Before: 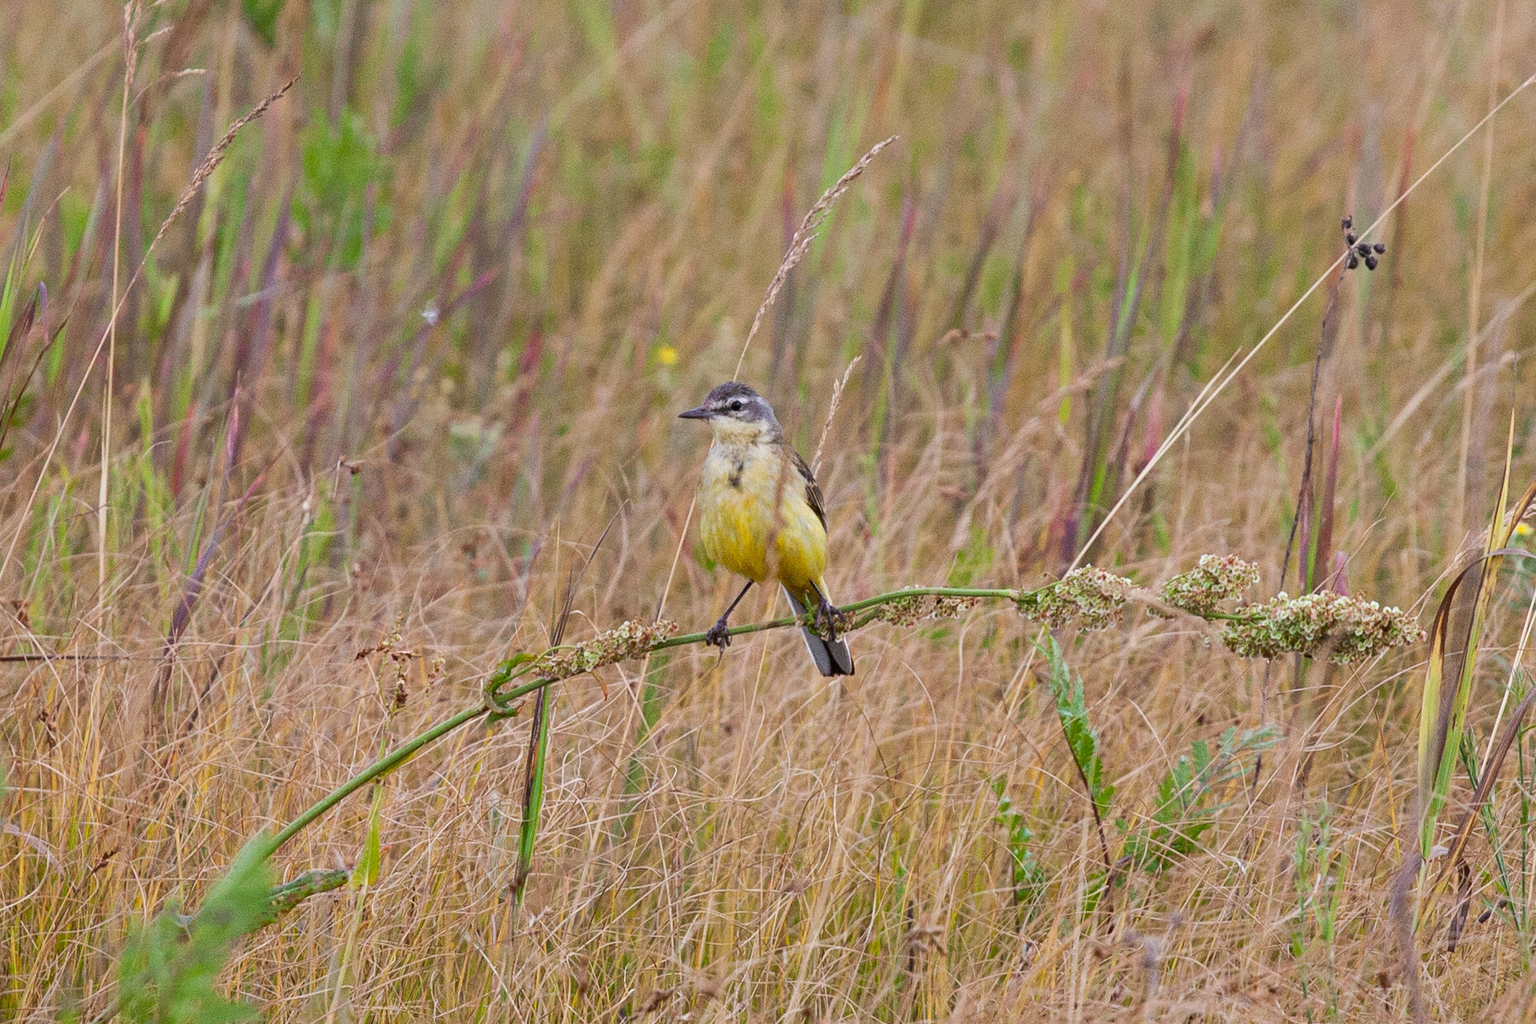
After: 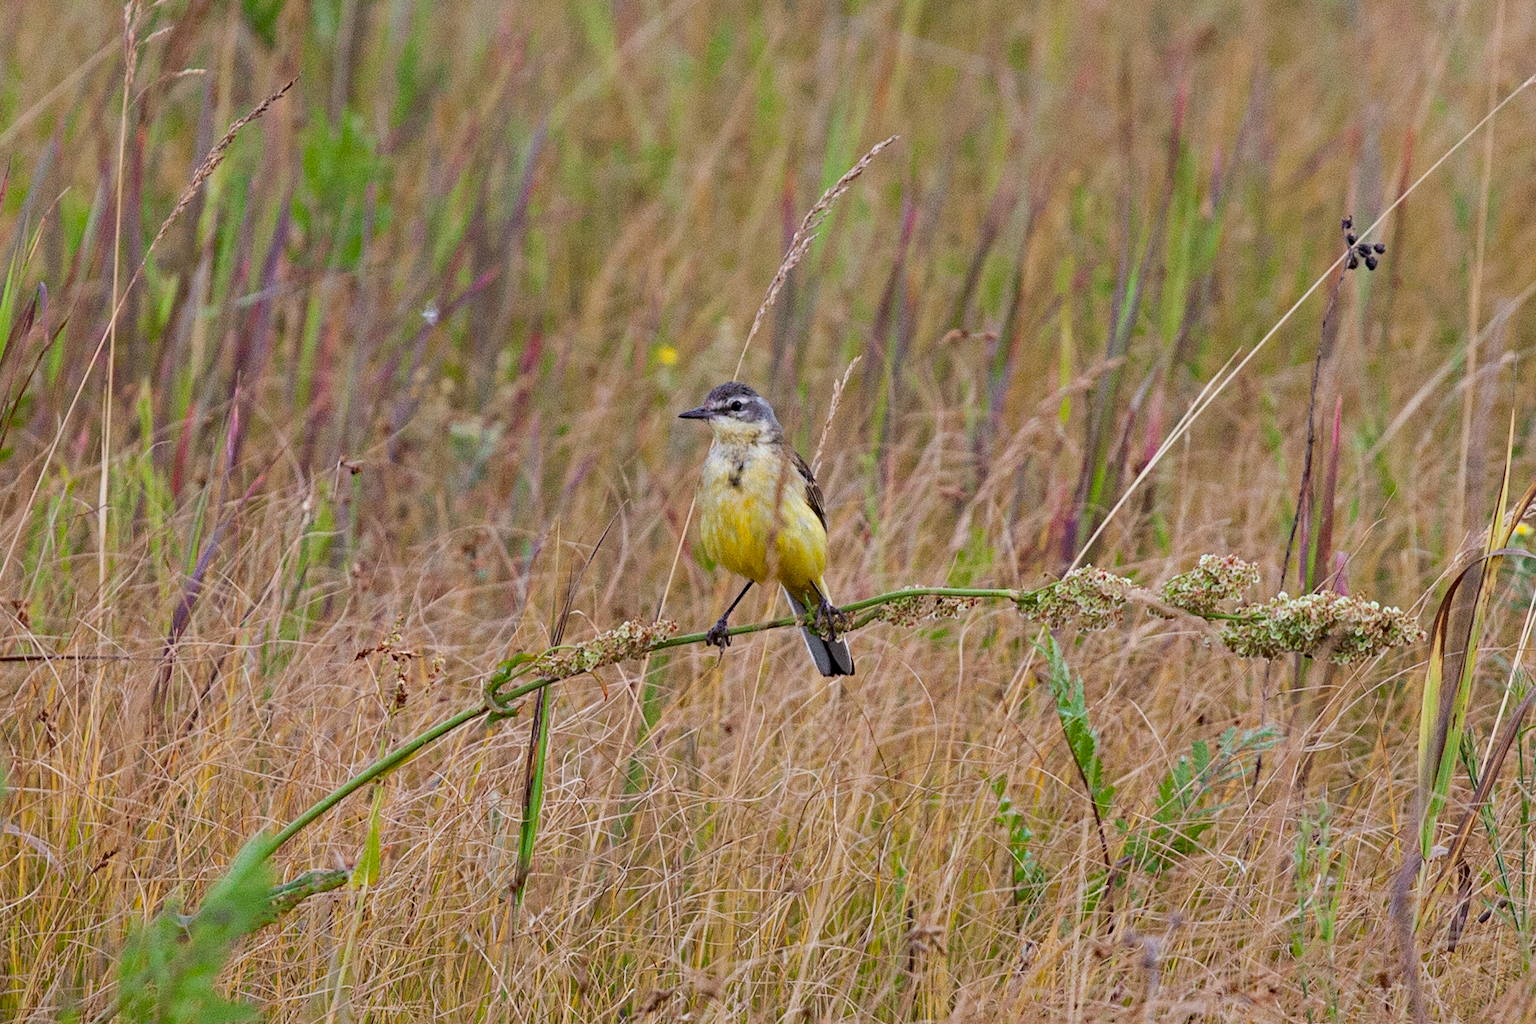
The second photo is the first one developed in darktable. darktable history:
haze removal: strength 0.29, distance 0.25, compatibility mode true, adaptive false
exposure: black level correction 0.001, exposure -0.125 EV, compensate exposure bias true, compensate highlight preservation false
